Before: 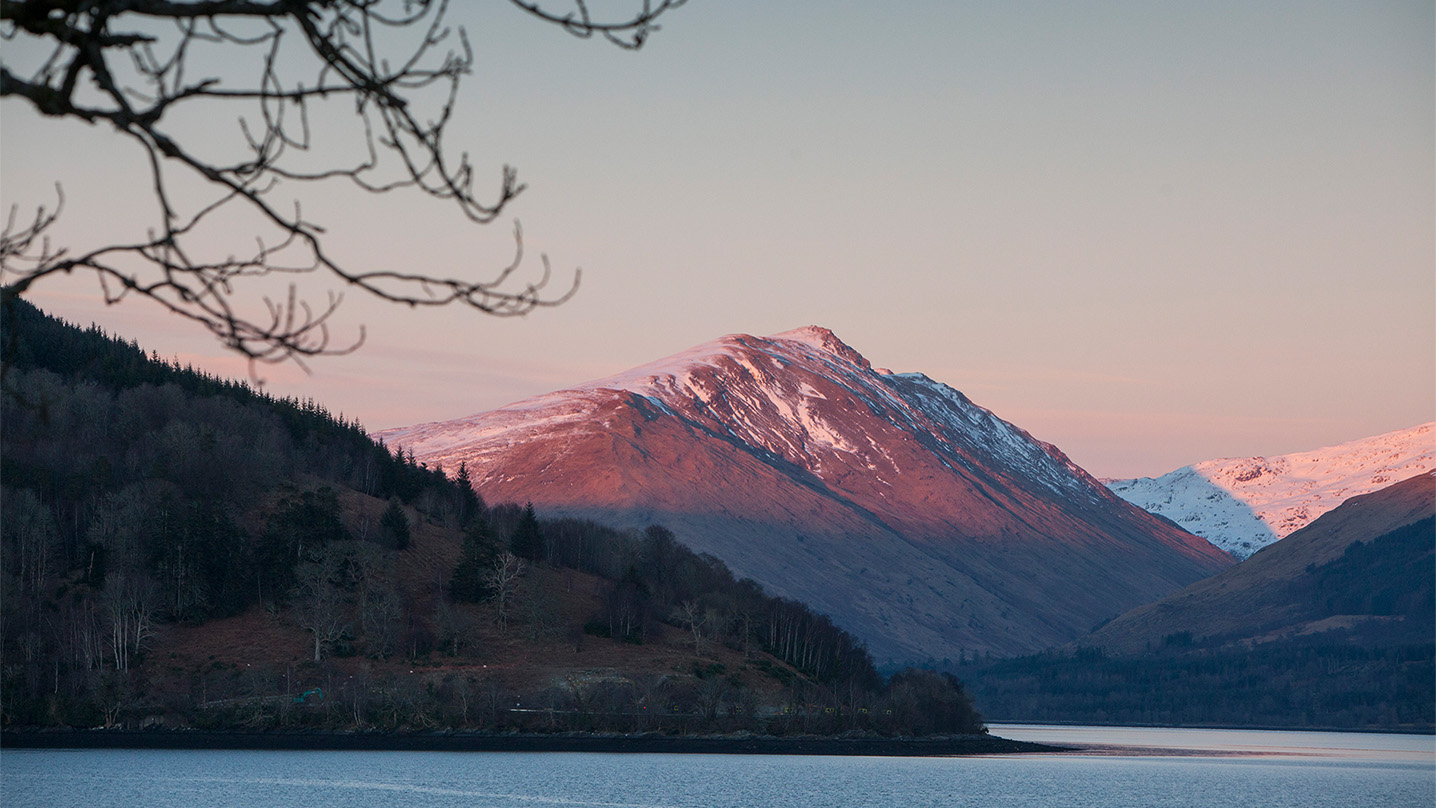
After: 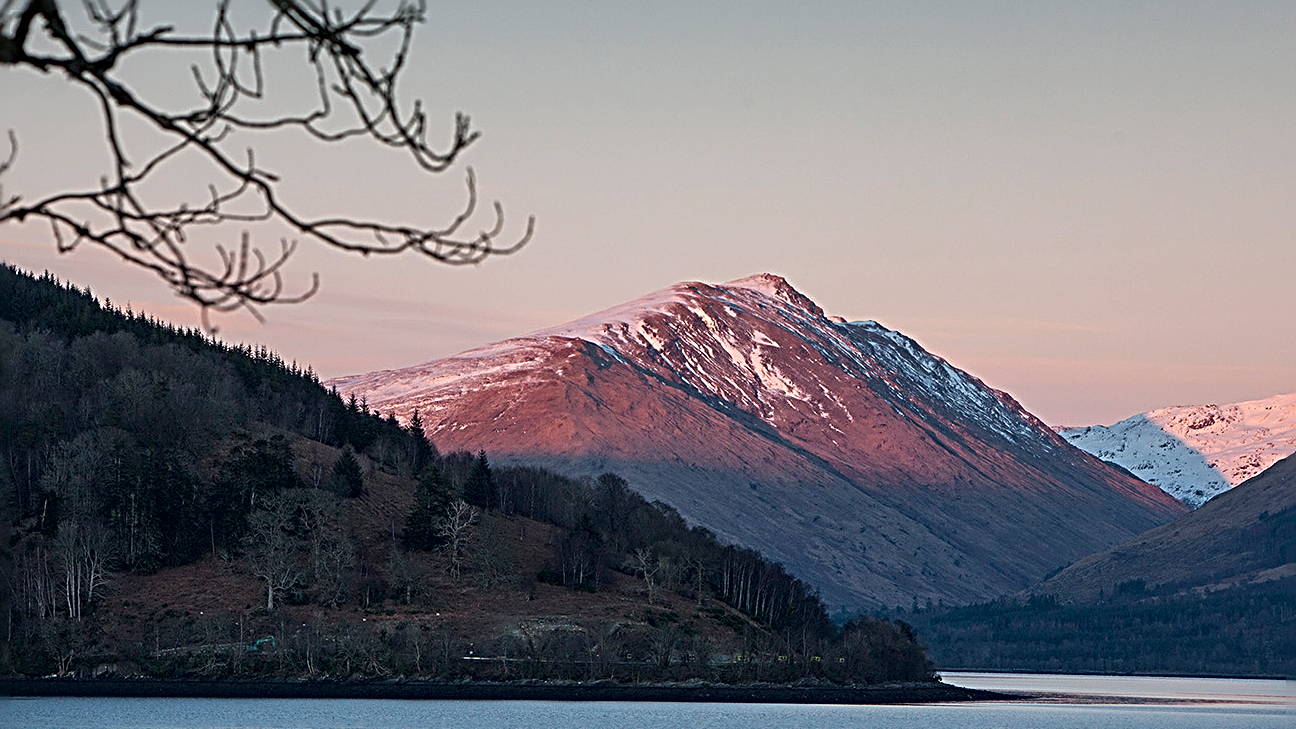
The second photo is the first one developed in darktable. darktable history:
crop: left 3.305%, top 6.436%, right 6.389%, bottom 3.258%
sharpen: radius 3.69, amount 0.928
local contrast: mode bilateral grid, contrast 20, coarseness 100, detail 150%, midtone range 0.2
